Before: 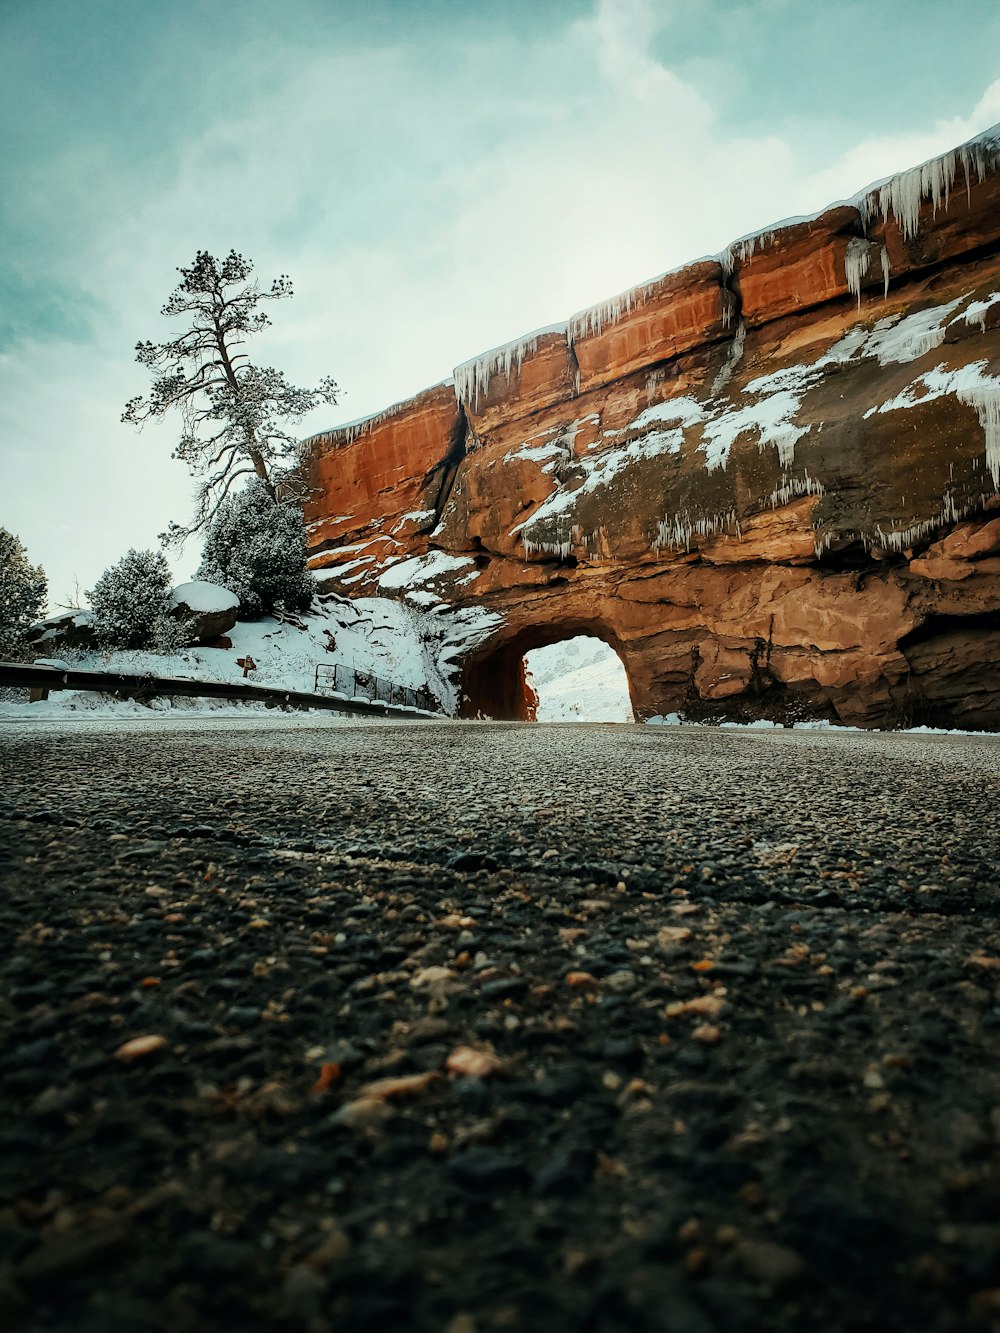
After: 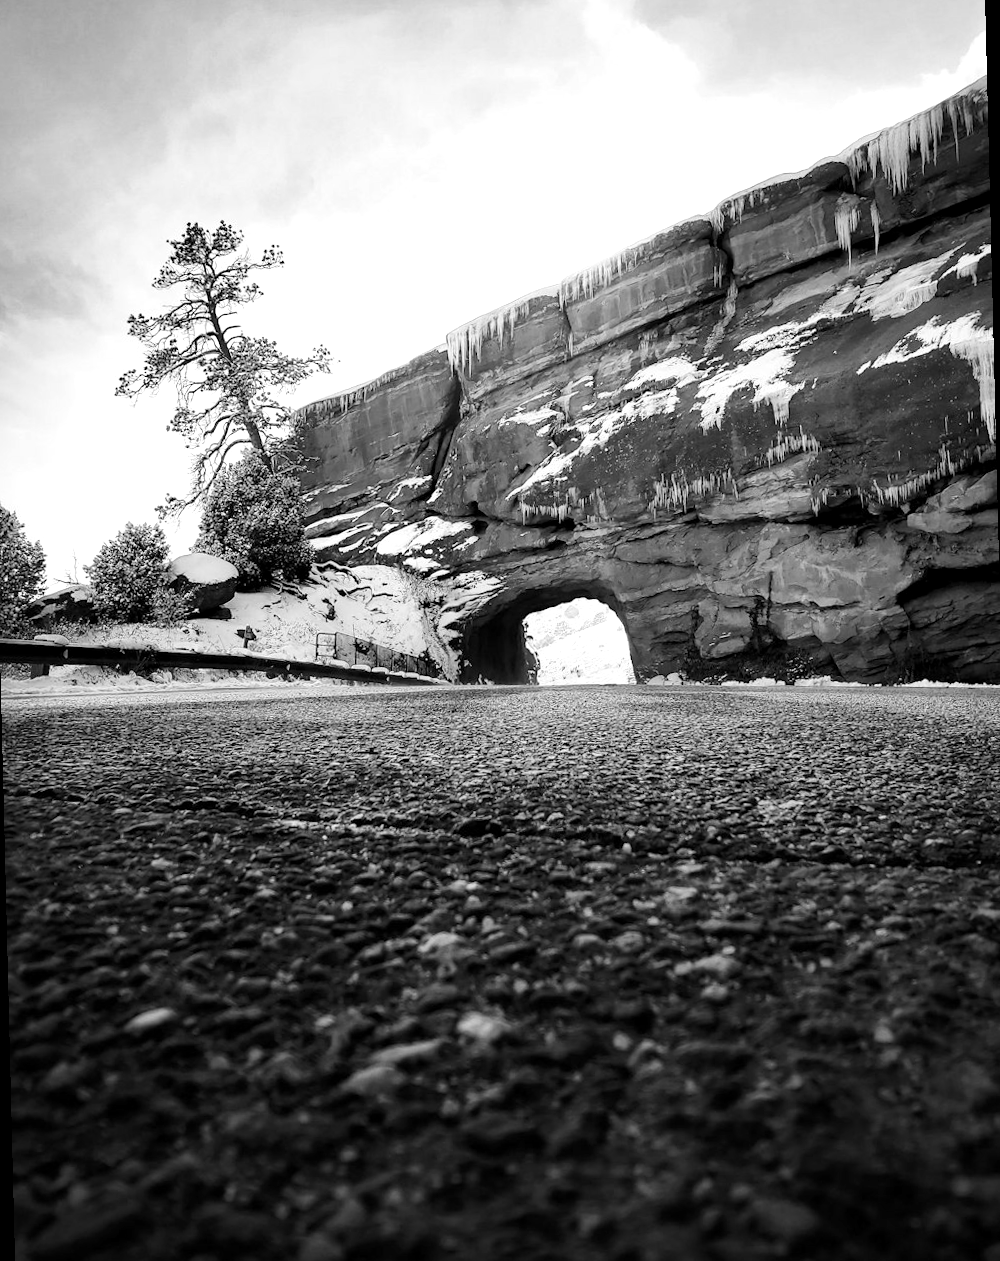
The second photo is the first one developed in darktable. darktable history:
monochrome: on, module defaults
exposure: black level correction 0.001, exposure 0.5 EV, compensate exposure bias true, compensate highlight preservation false
rotate and perspective: rotation -1.42°, crop left 0.016, crop right 0.984, crop top 0.035, crop bottom 0.965
